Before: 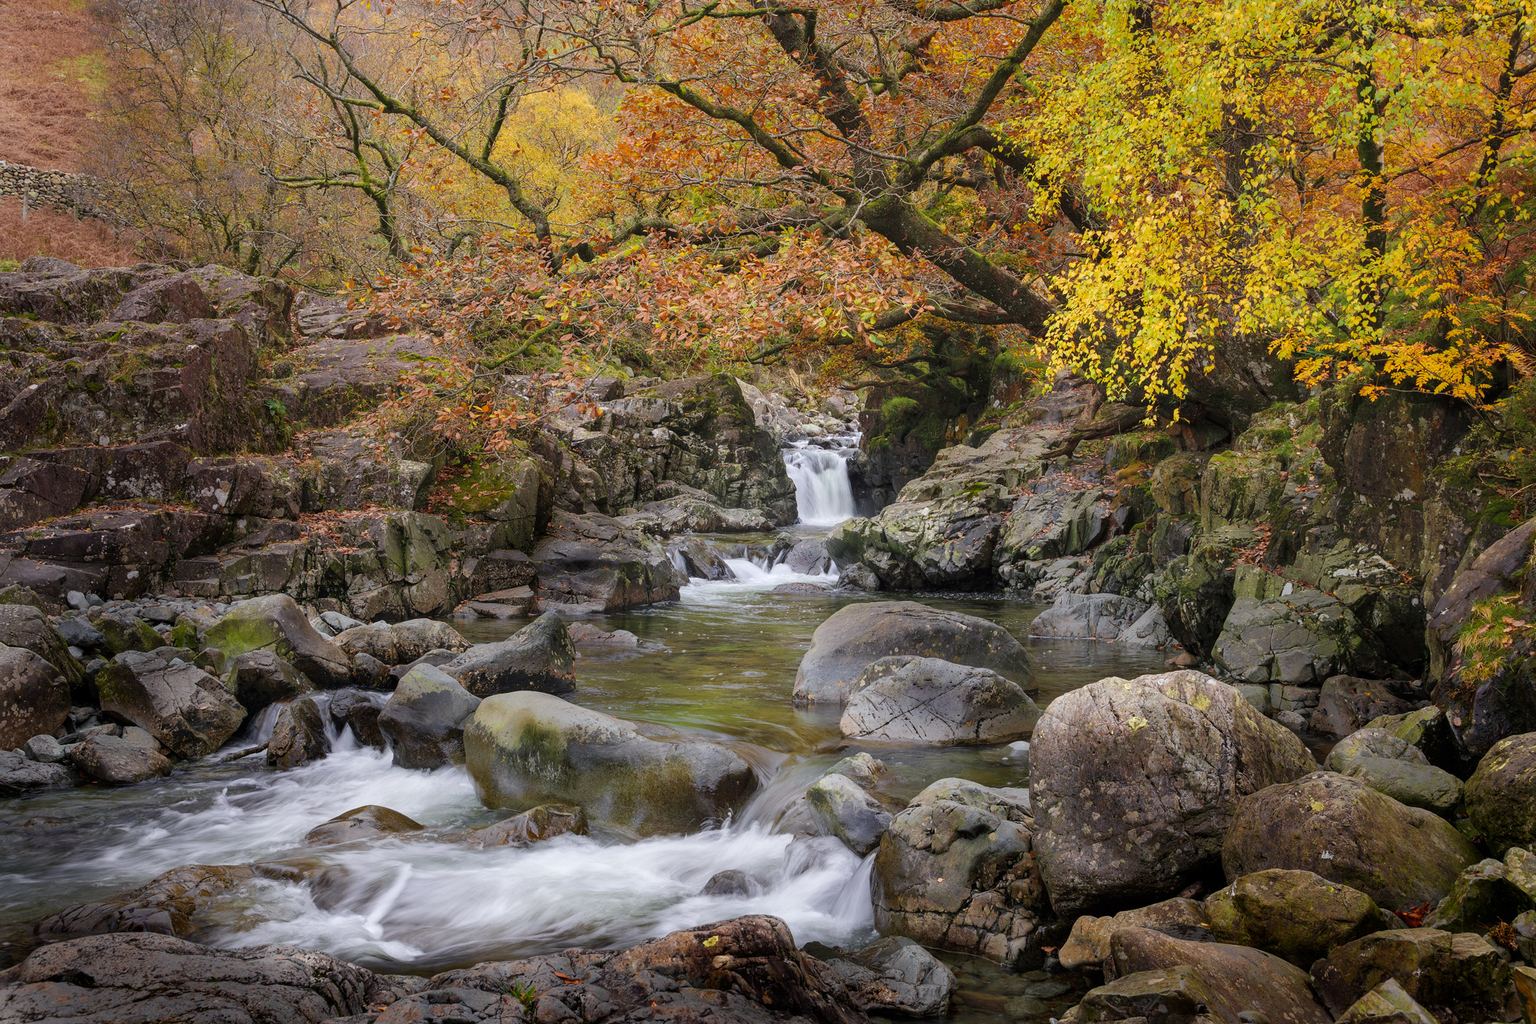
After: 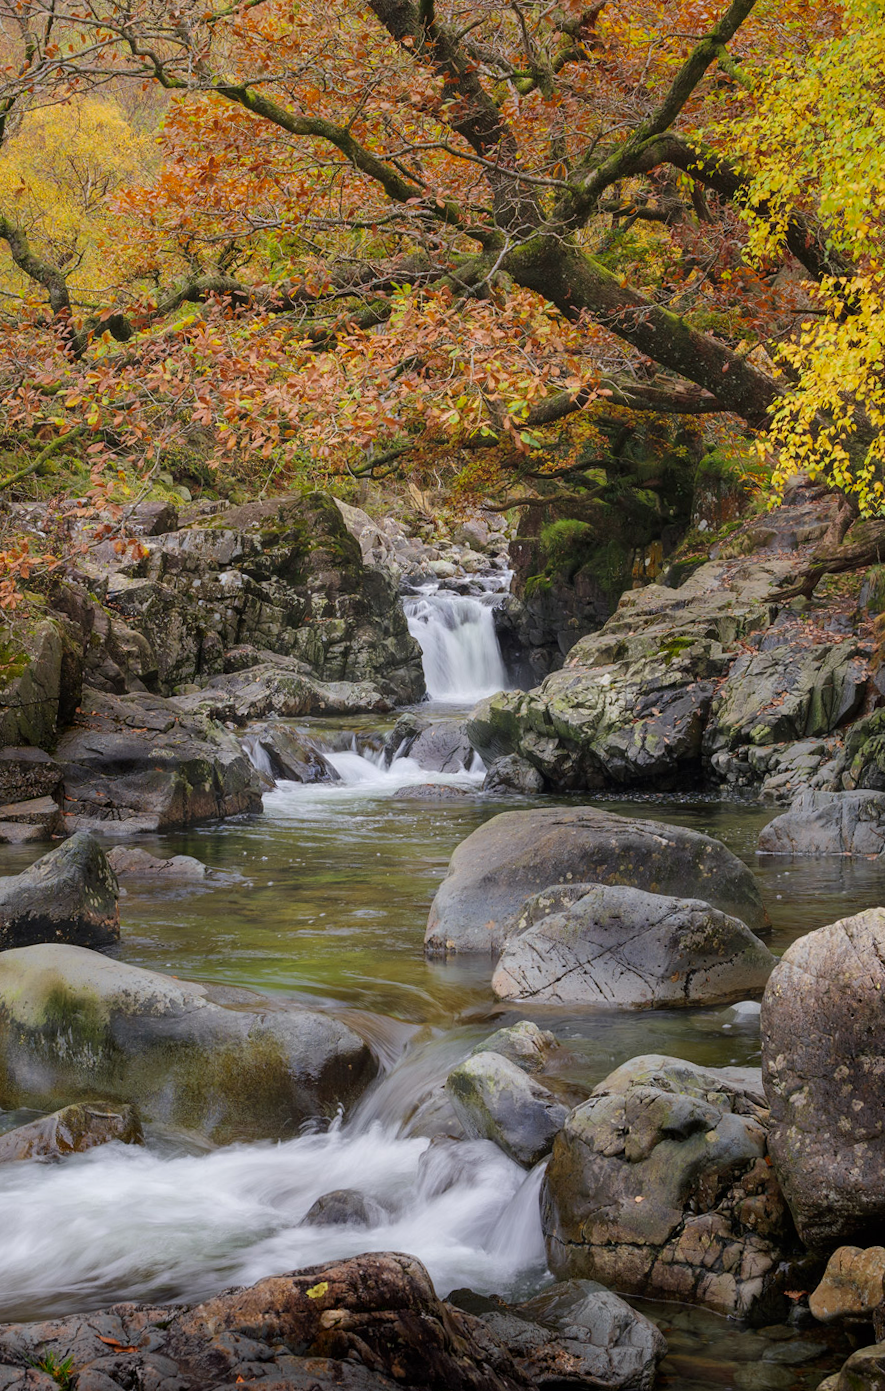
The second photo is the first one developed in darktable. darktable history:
rotate and perspective: rotation -1.32°, lens shift (horizontal) -0.031, crop left 0.015, crop right 0.985, crop top 0.047, crop bottom 0.982
shadows and highlights: shadows -20, white point adjustment -2, highlights -35
crop: left 31.229%, right 27.105%
